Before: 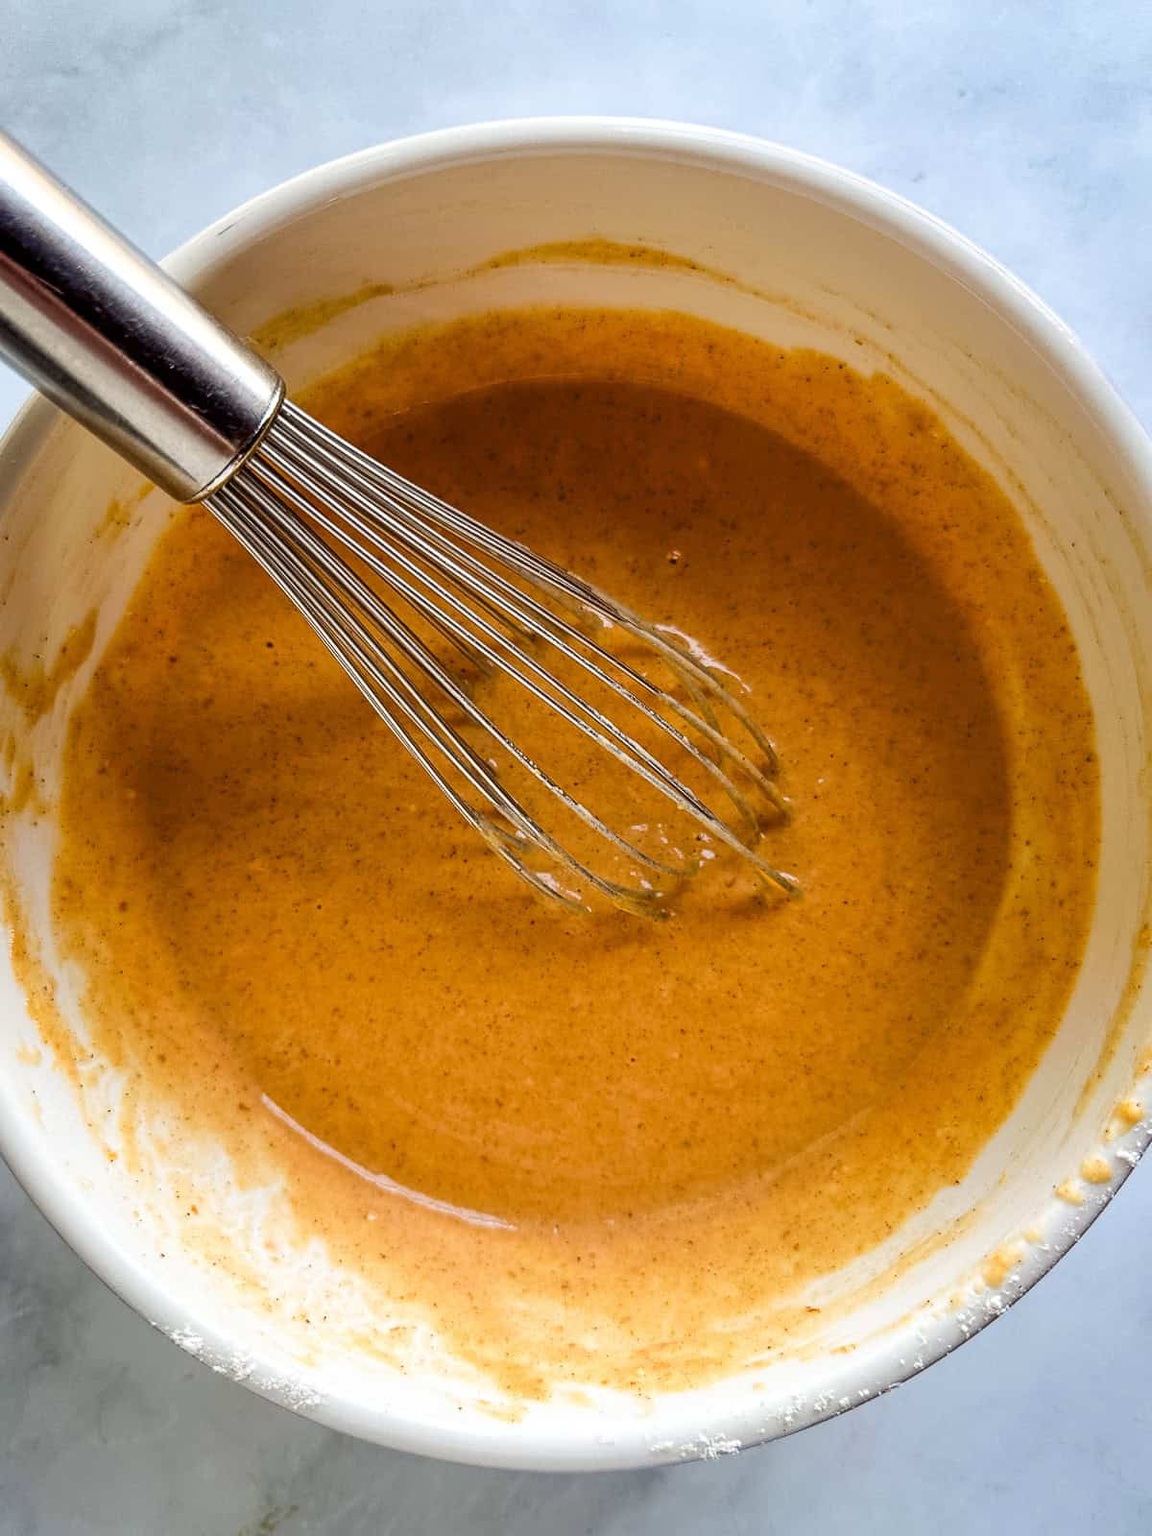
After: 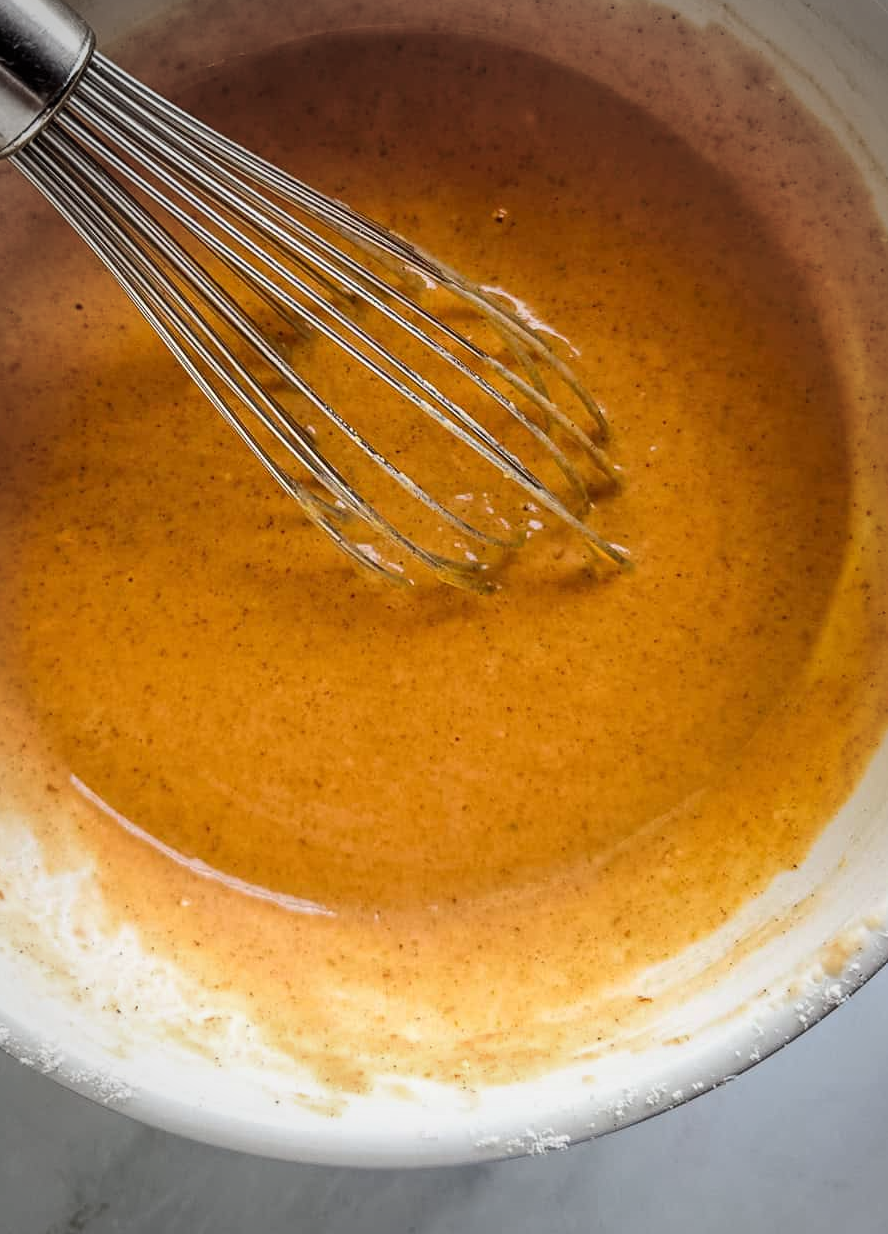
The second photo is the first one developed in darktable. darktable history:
crop: left 16.871%, top 22.857%, right 9.116%
vignetting: fall-off start 67.15%, brightness -0.442, saturation -0.691, width/height ratio 1.011, unbound false
